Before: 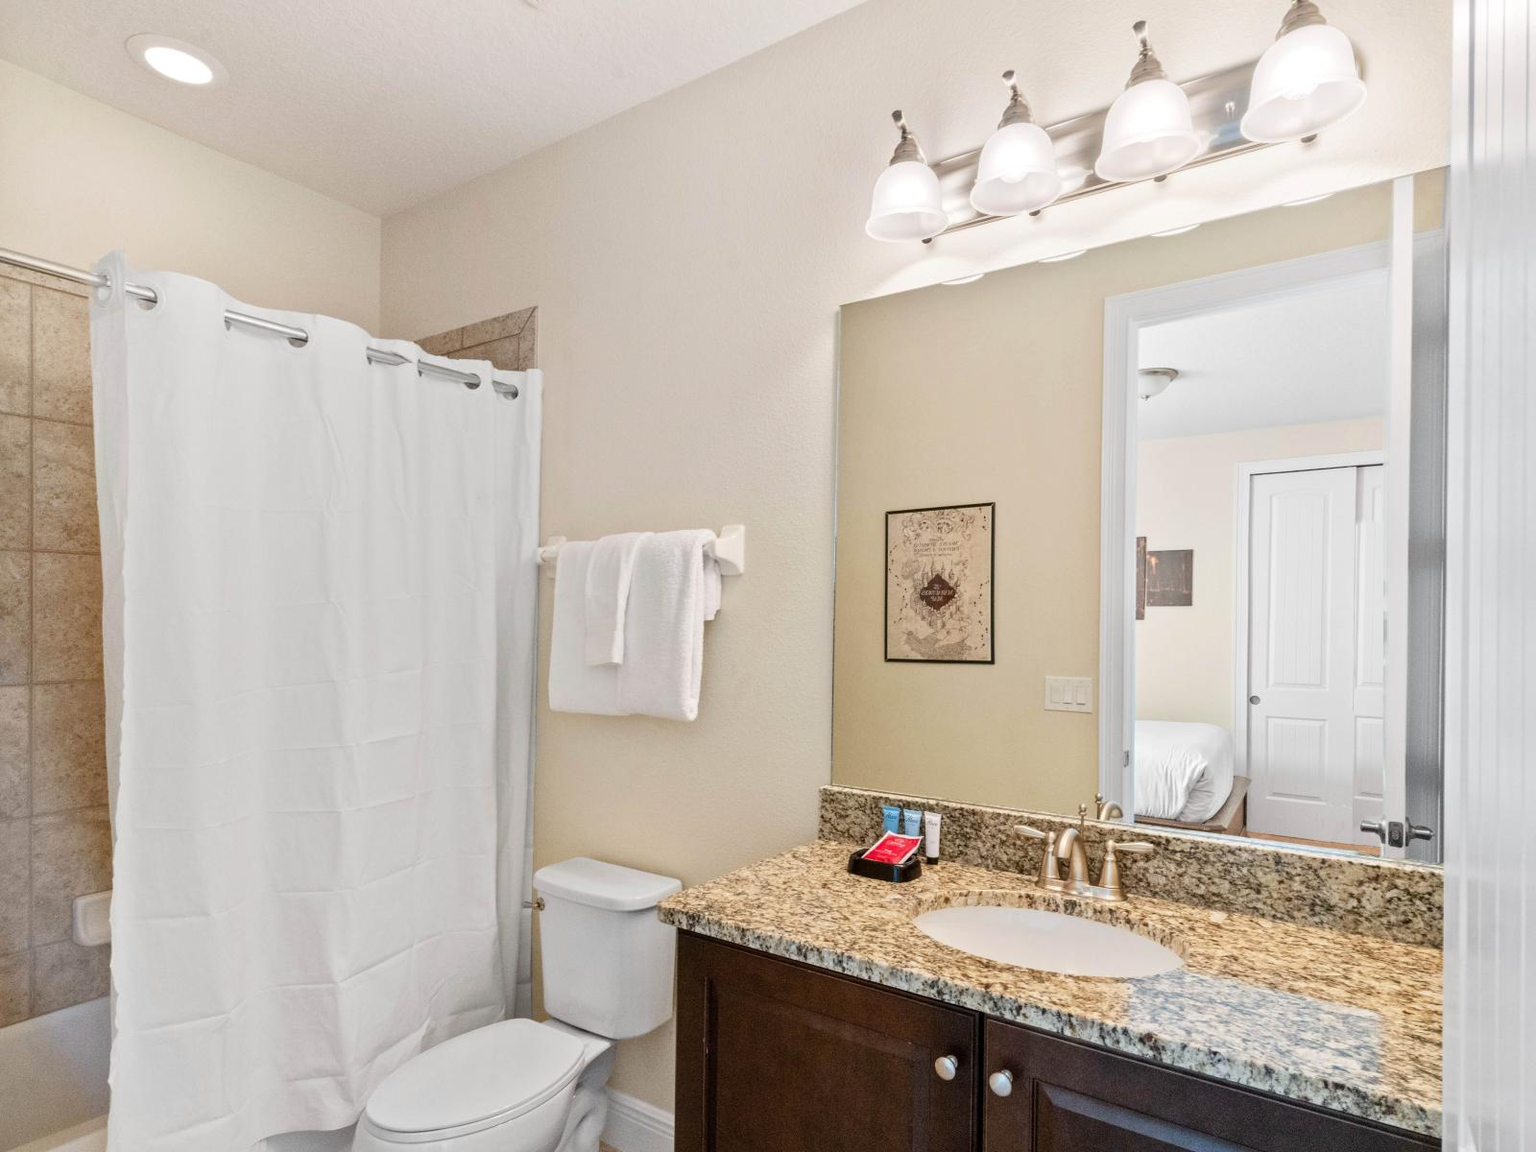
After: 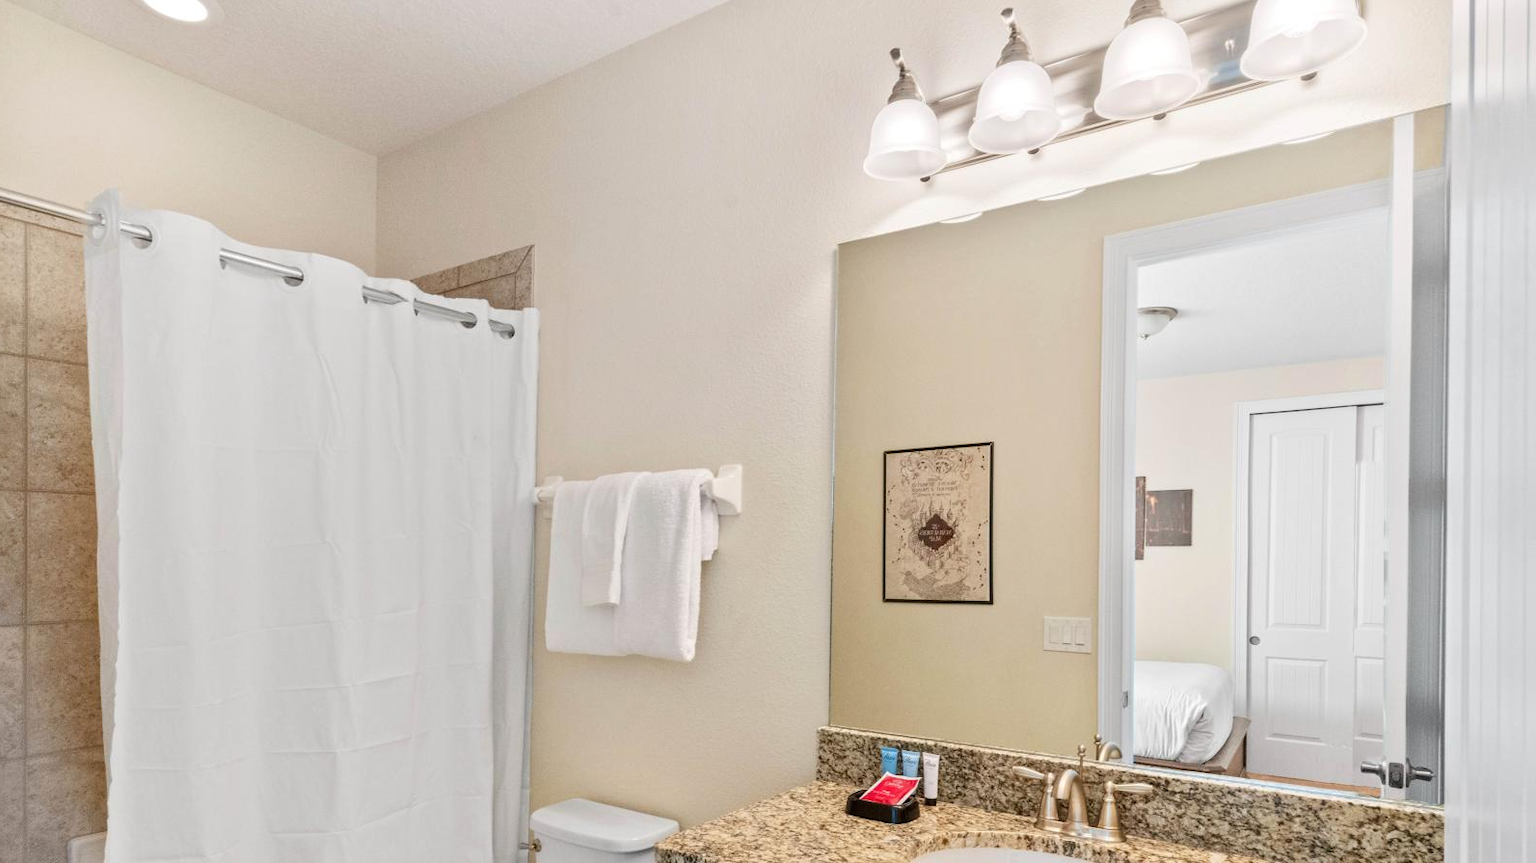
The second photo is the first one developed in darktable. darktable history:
crop: left 0.387%, top 5.469%, bottom 19.809%
tone equalizer: on, module defaults
